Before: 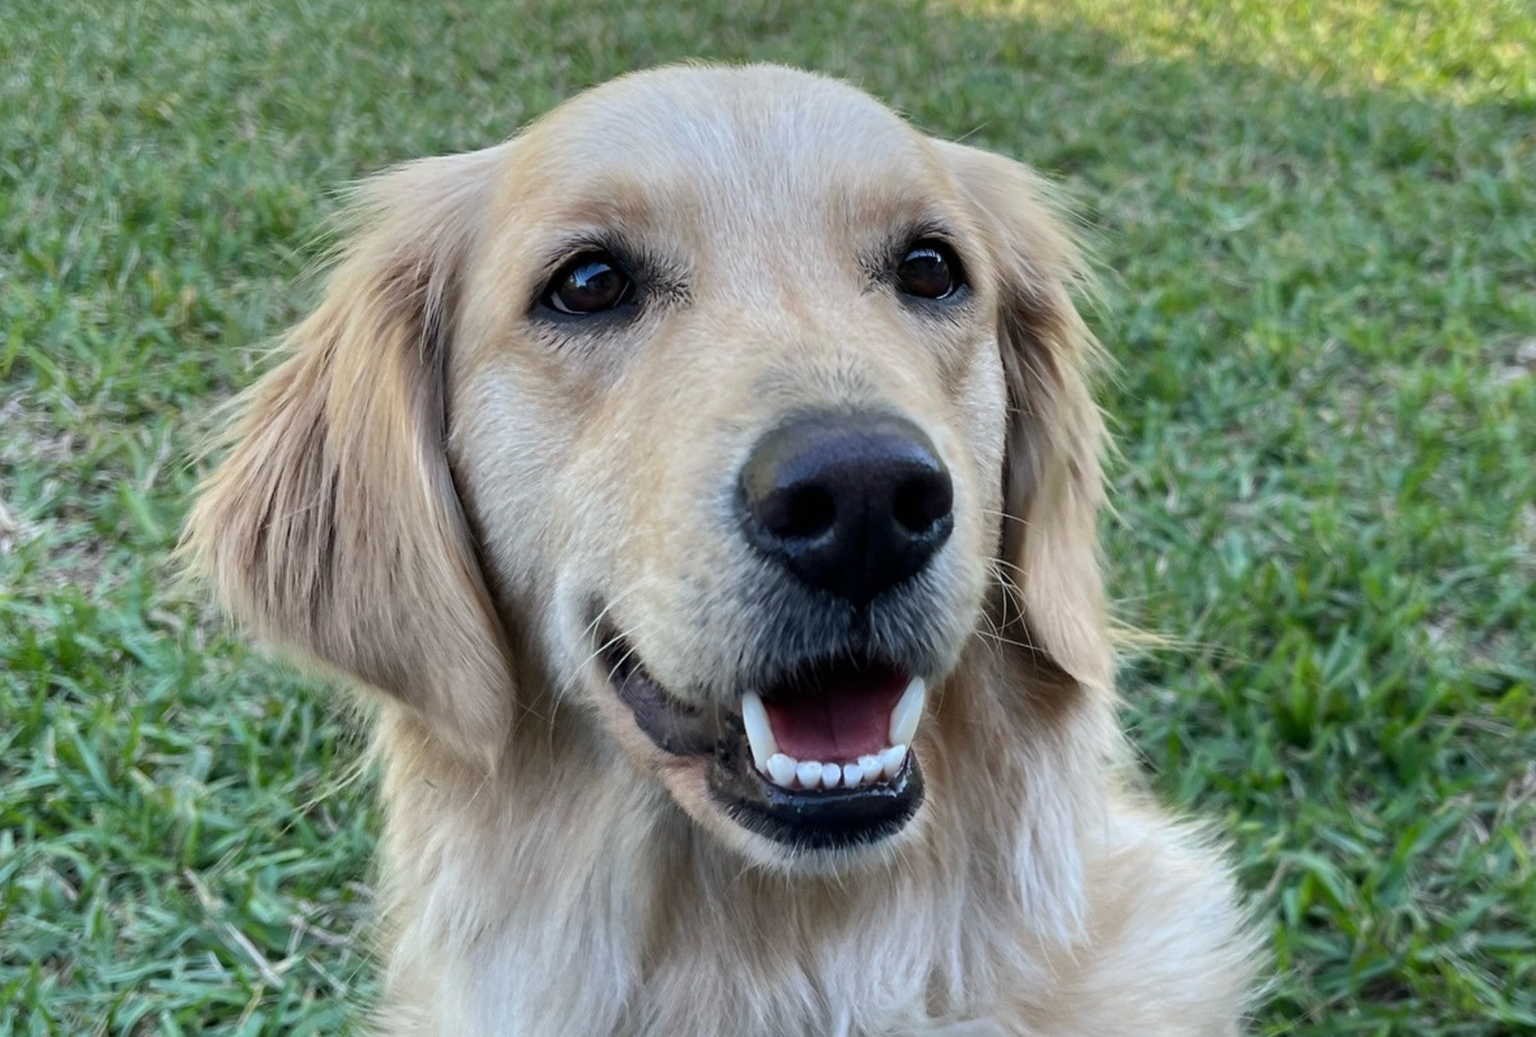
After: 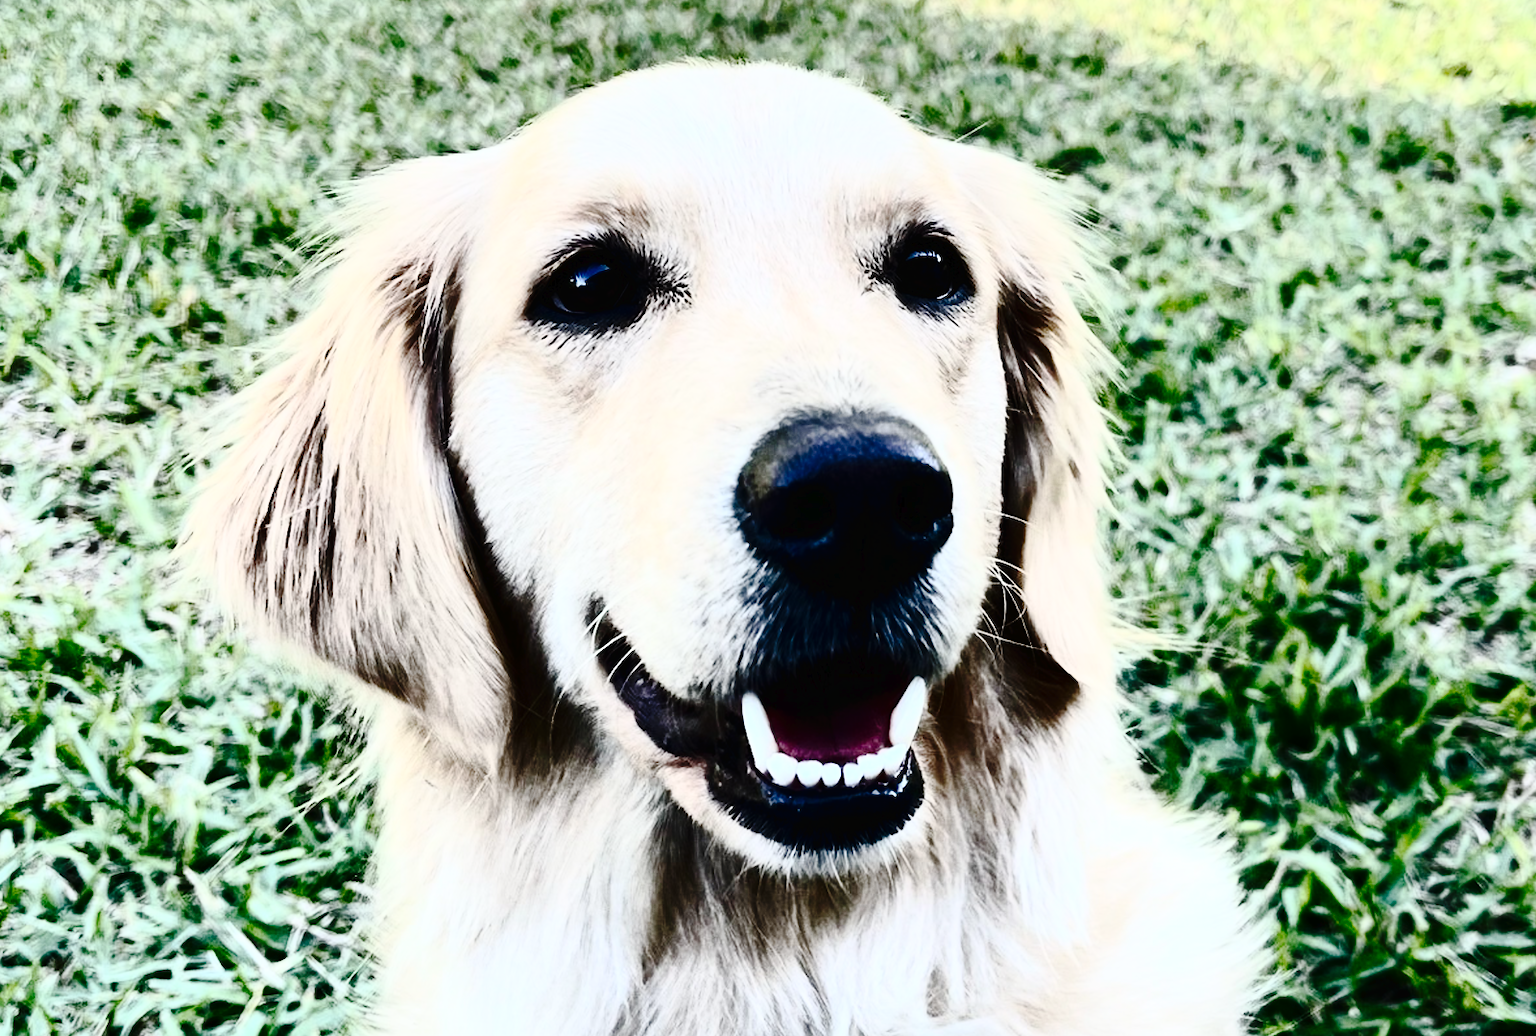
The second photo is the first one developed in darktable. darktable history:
contrast brightness saturation: contrast 0.93, brightness 0.2
tone curve: curves: ch0 [(0, 0) (0.003, 0.013) (0.011, 0.012) (0.025, 0.011) (0.044, 0.016) (0.069, 0.029) (0.1, 0.045) (0.136, 0.074) (0.177, 0.123) (0.224, 0.207) (0.277, 0.313) (0.335, 0.414) (0.399, 0.509) (0.468, 0.599) (0.543, 0.663) (0.623, 0.728) (0.709, 0.79) (0.801, 0.854) (0.898, 0.925) (1, 1)], preserve colors none
